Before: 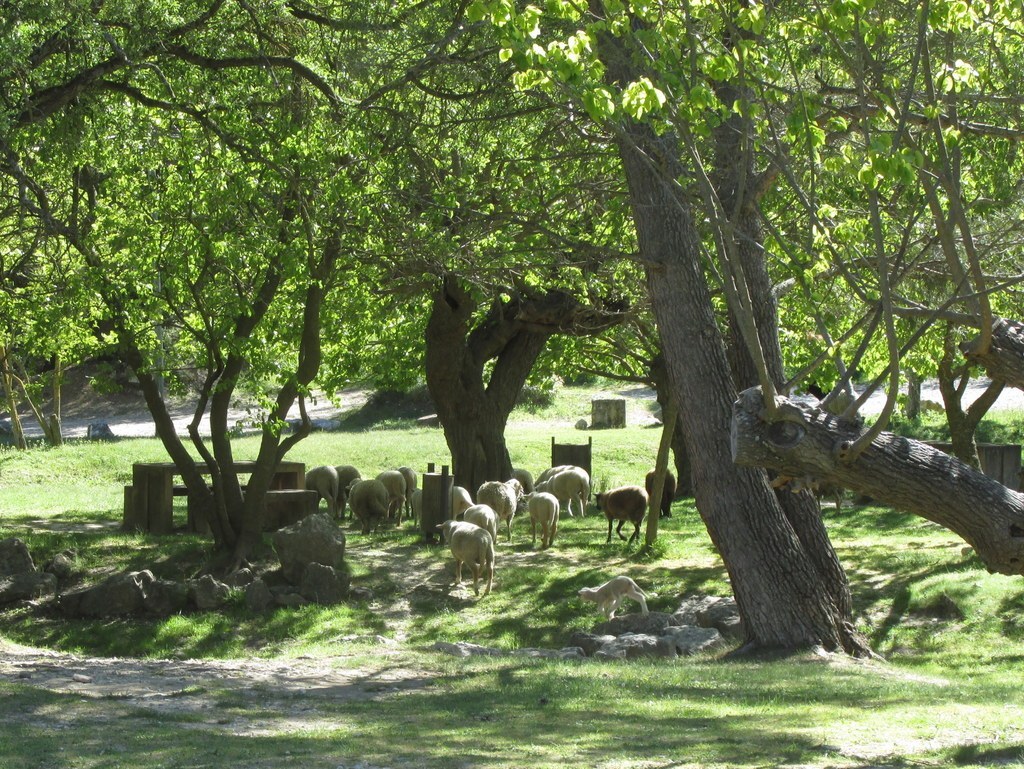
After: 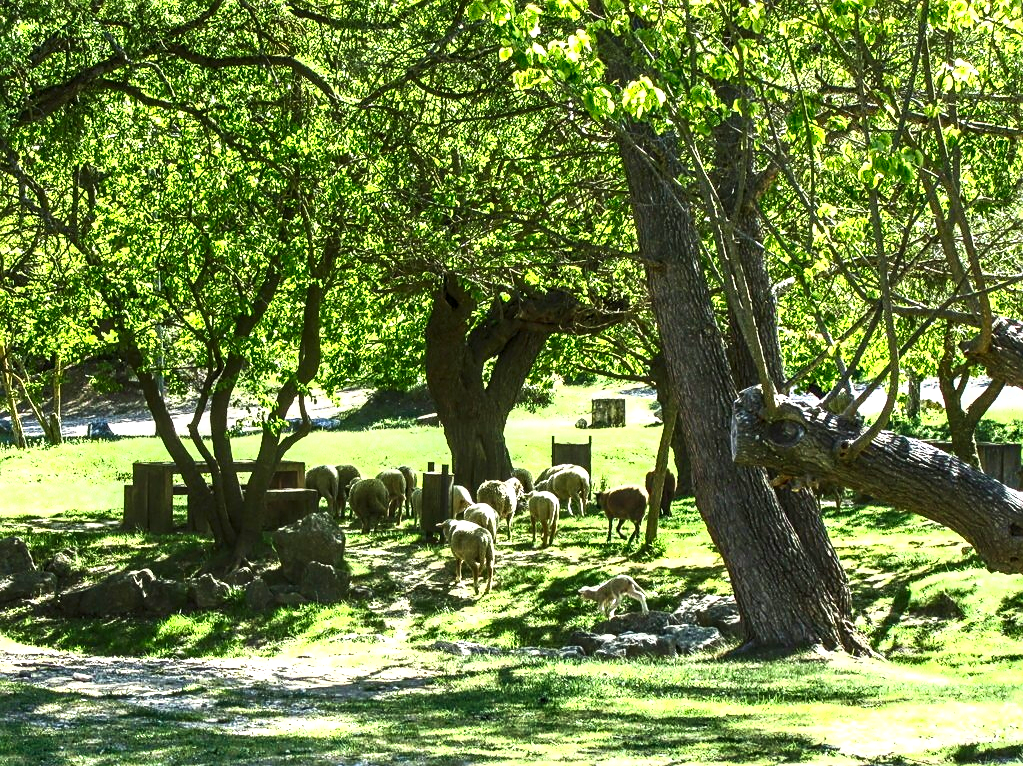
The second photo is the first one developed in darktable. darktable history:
sharpen: on, module defaults
tone equalizer: on, module defaults
exposure: exposure -0.322 EV, compensate highlight preservation false
crop: top 0.156%, bottom 0.148%
contrast brightness saturation: contrast 0.811, brightness 0.59, saturation 0.608
velvia: on, module defaults
local contrast: detail 160%
